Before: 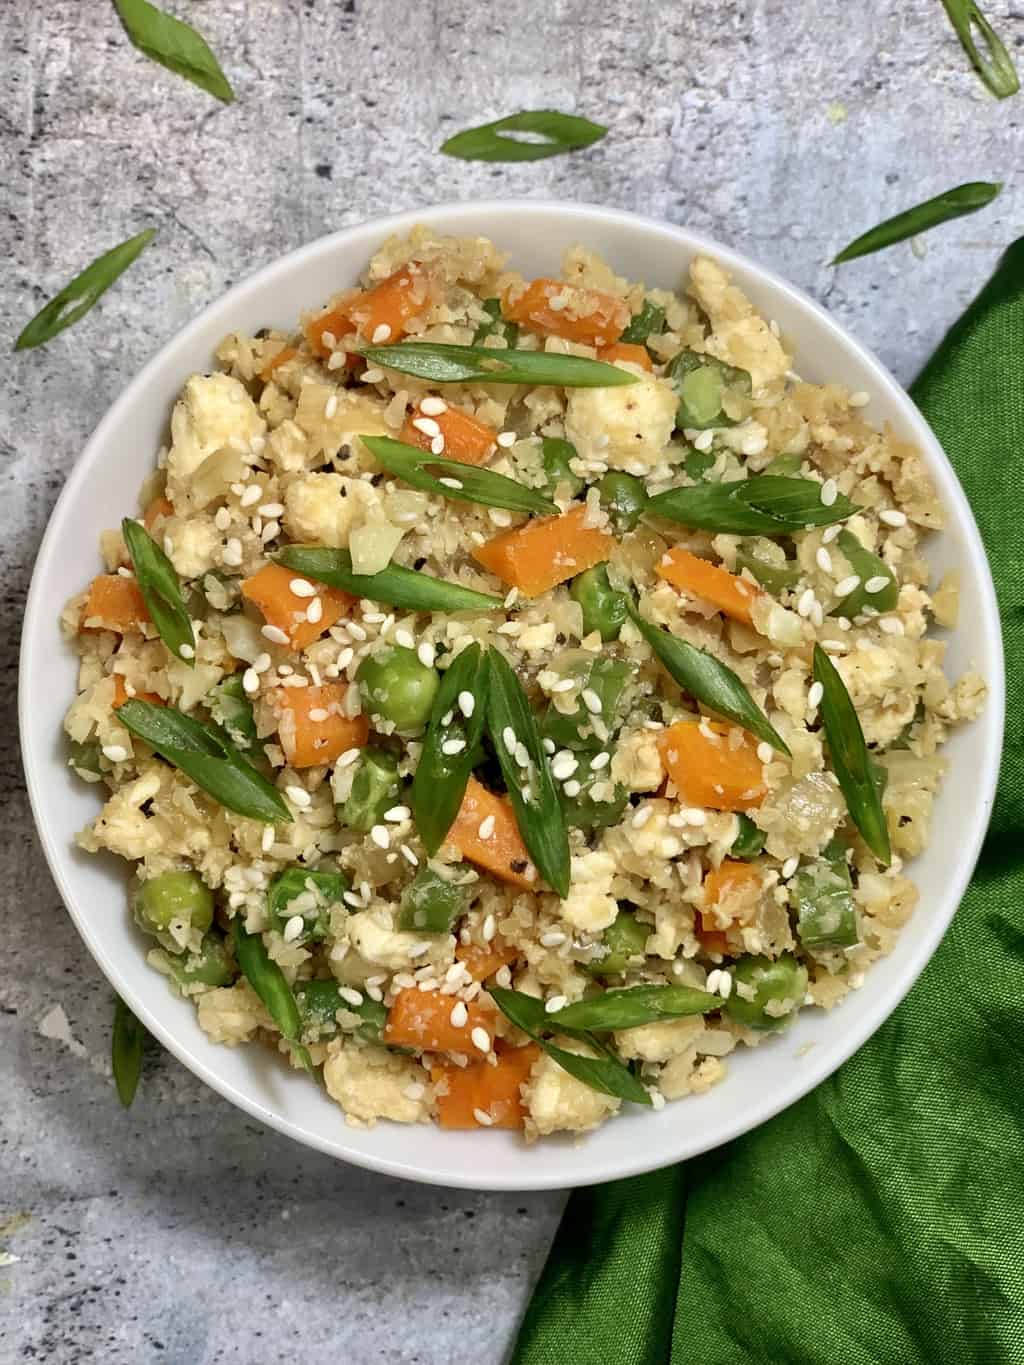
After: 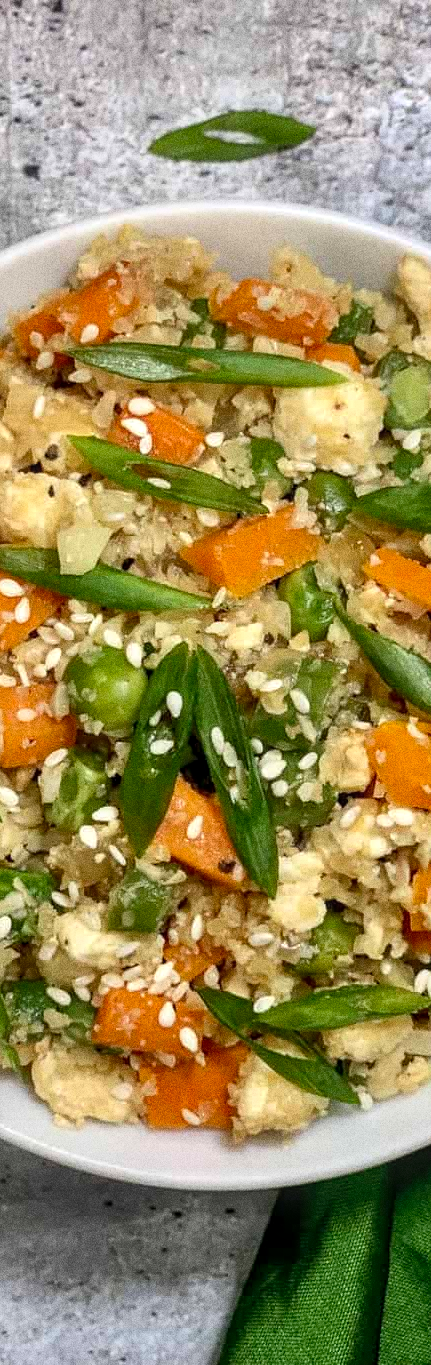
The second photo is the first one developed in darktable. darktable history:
local contrast: on, module defaults
crop: left 28.583%, right 29.231%
grain: coarseness 0.09 ISO, strength 40%
